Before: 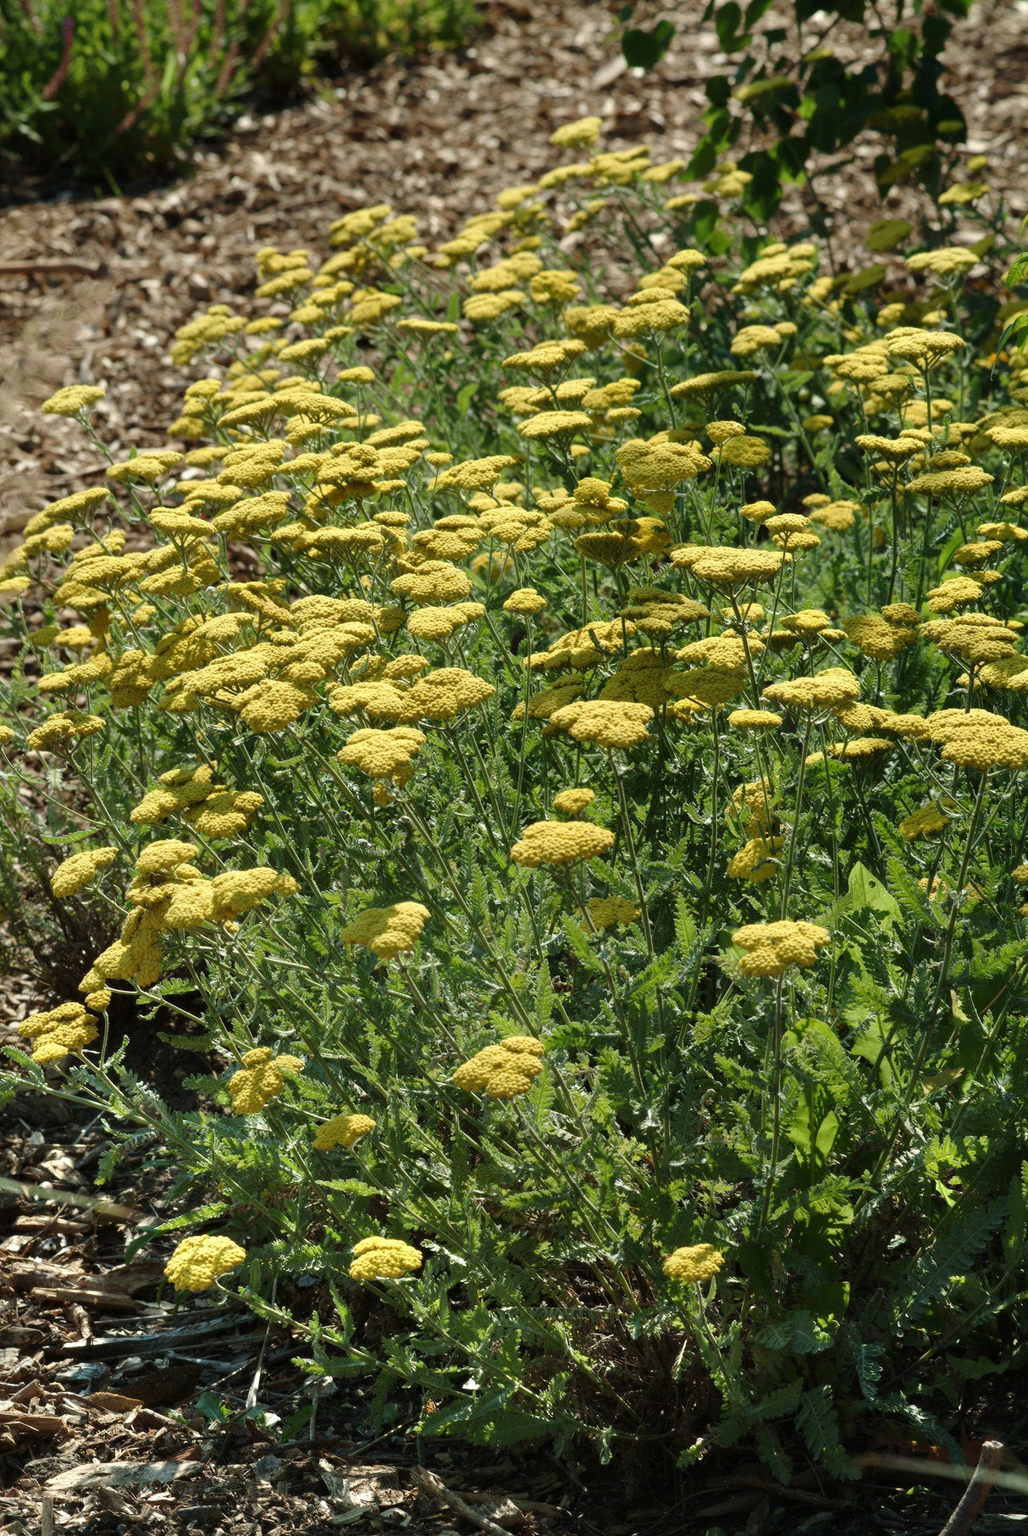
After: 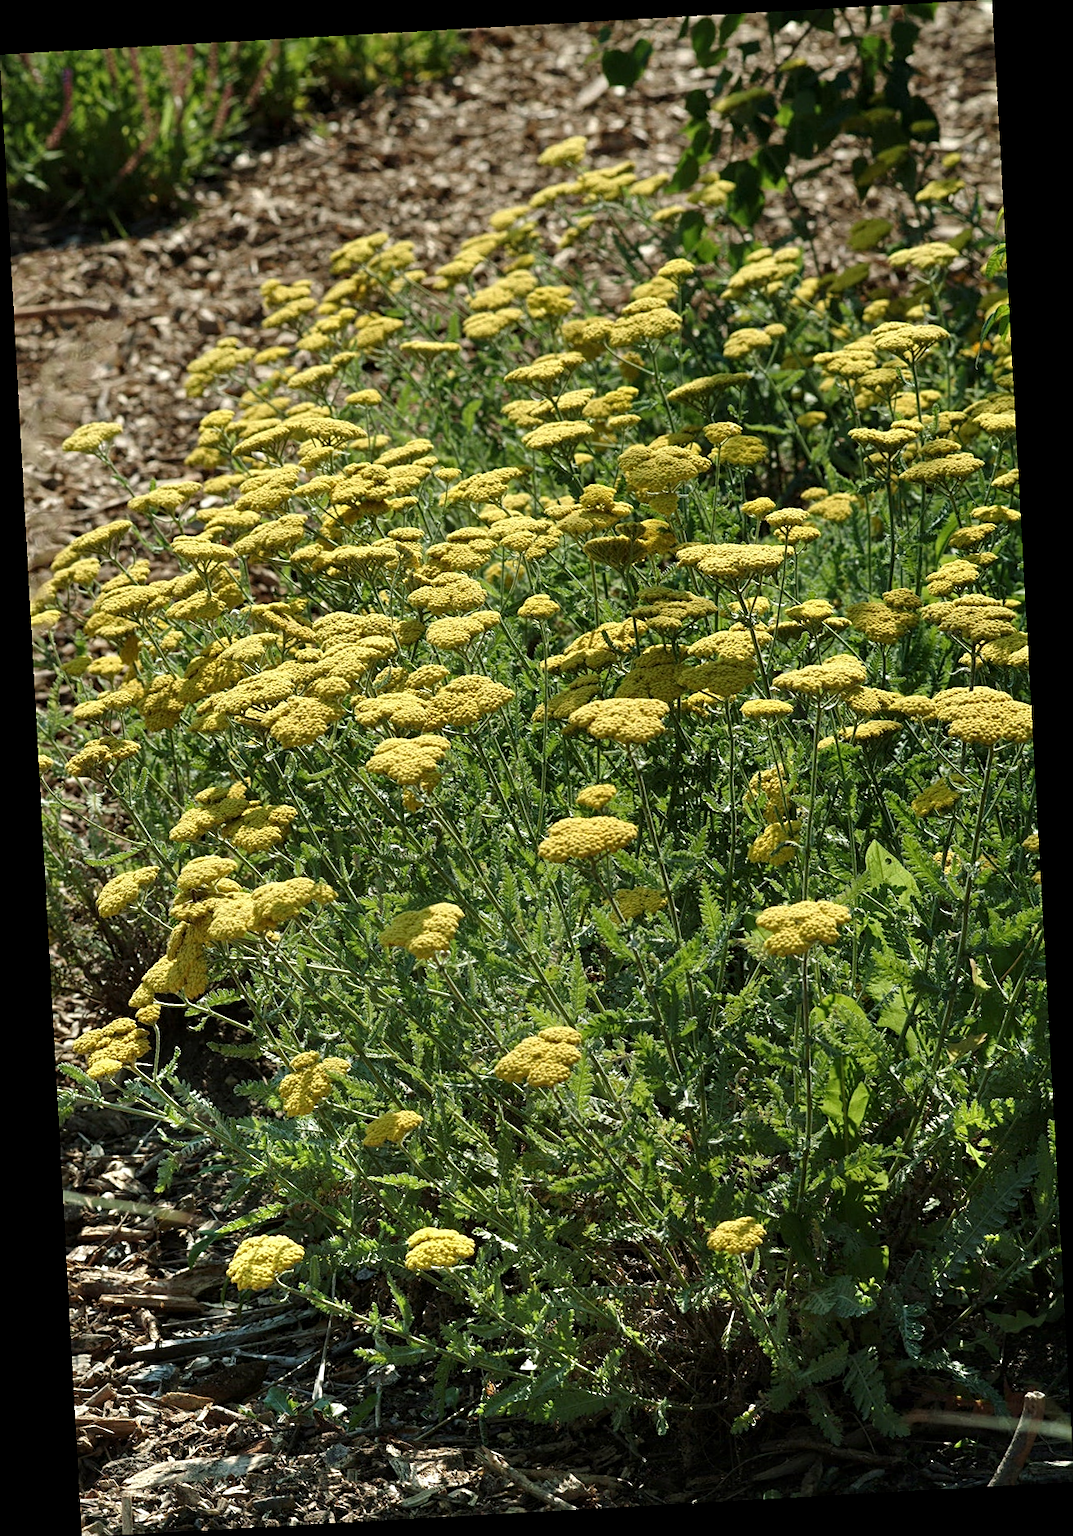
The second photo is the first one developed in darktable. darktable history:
sharpen: on, module defaults
rotate and perspective: rotation -3.18°, automatic cropping off
local contrast: highlights 100%, shadows 100%, detail 120%, midtone range 0.2
white balance: emerald 1
